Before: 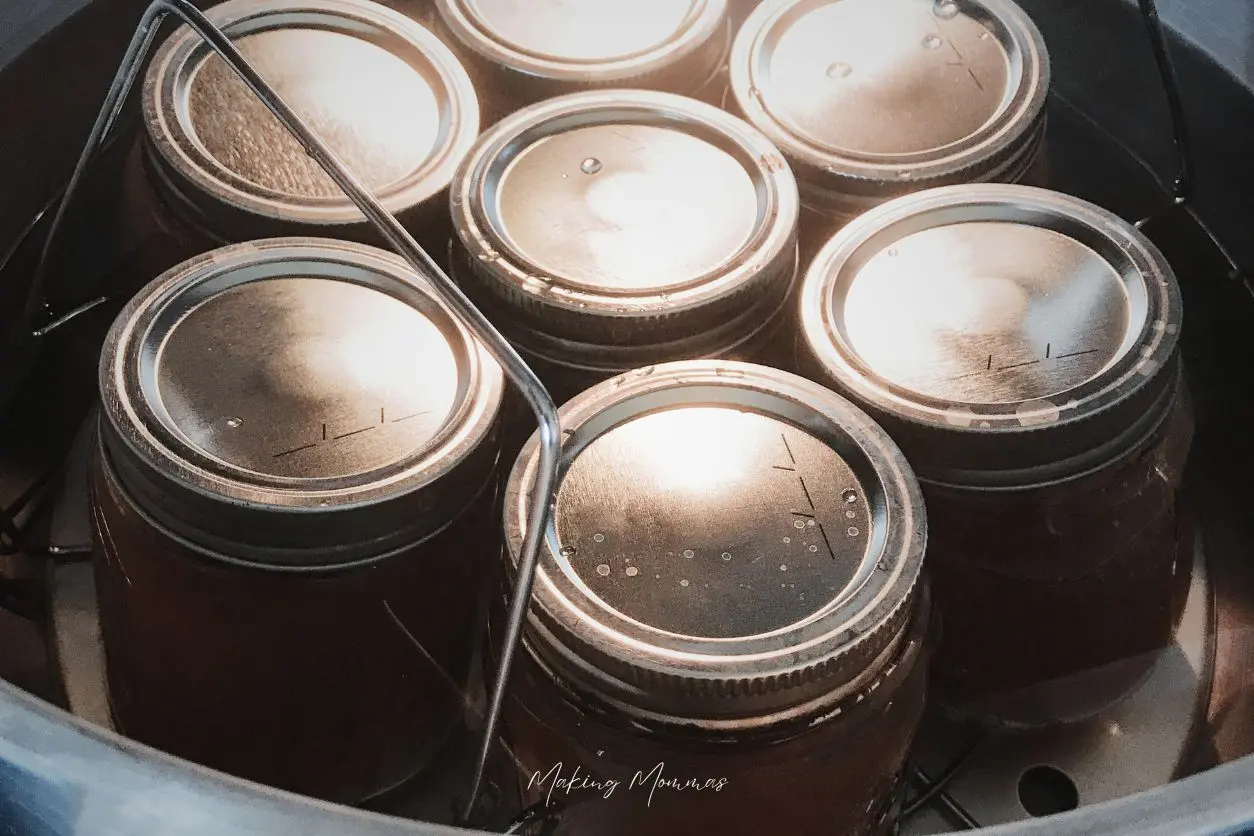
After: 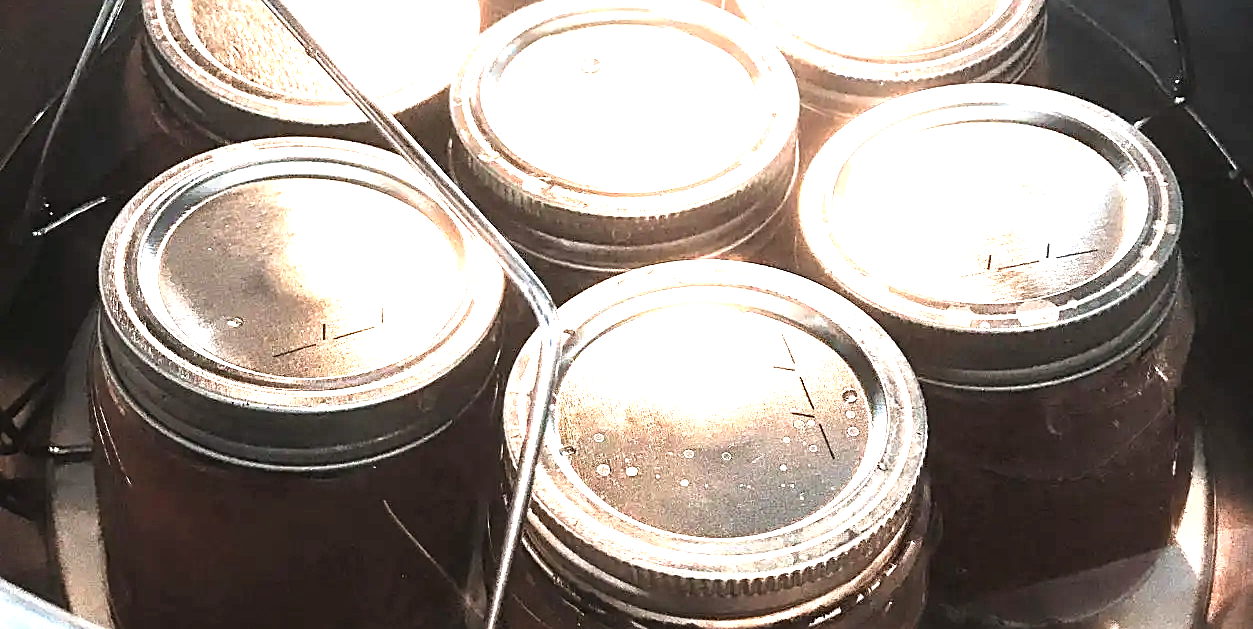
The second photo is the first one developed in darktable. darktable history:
exposure: black level correction 0, exposure 1.39 EV, compensate exposure bias true, compensate highlight preservation false
crop and rotate: top 12.194%, bottom 12.553%
sharpen: on, module defaults
tone equalizer: -8 EV -0.782 EV, -7 EV -0.69 EV, -6 EV -0.64 EV, -5 EV -0.366 EV, -3 EV 0.391 EV, -2 EV 0.6 EV, -1 EV 0.679 EV, +0 EV 0.739 EV
